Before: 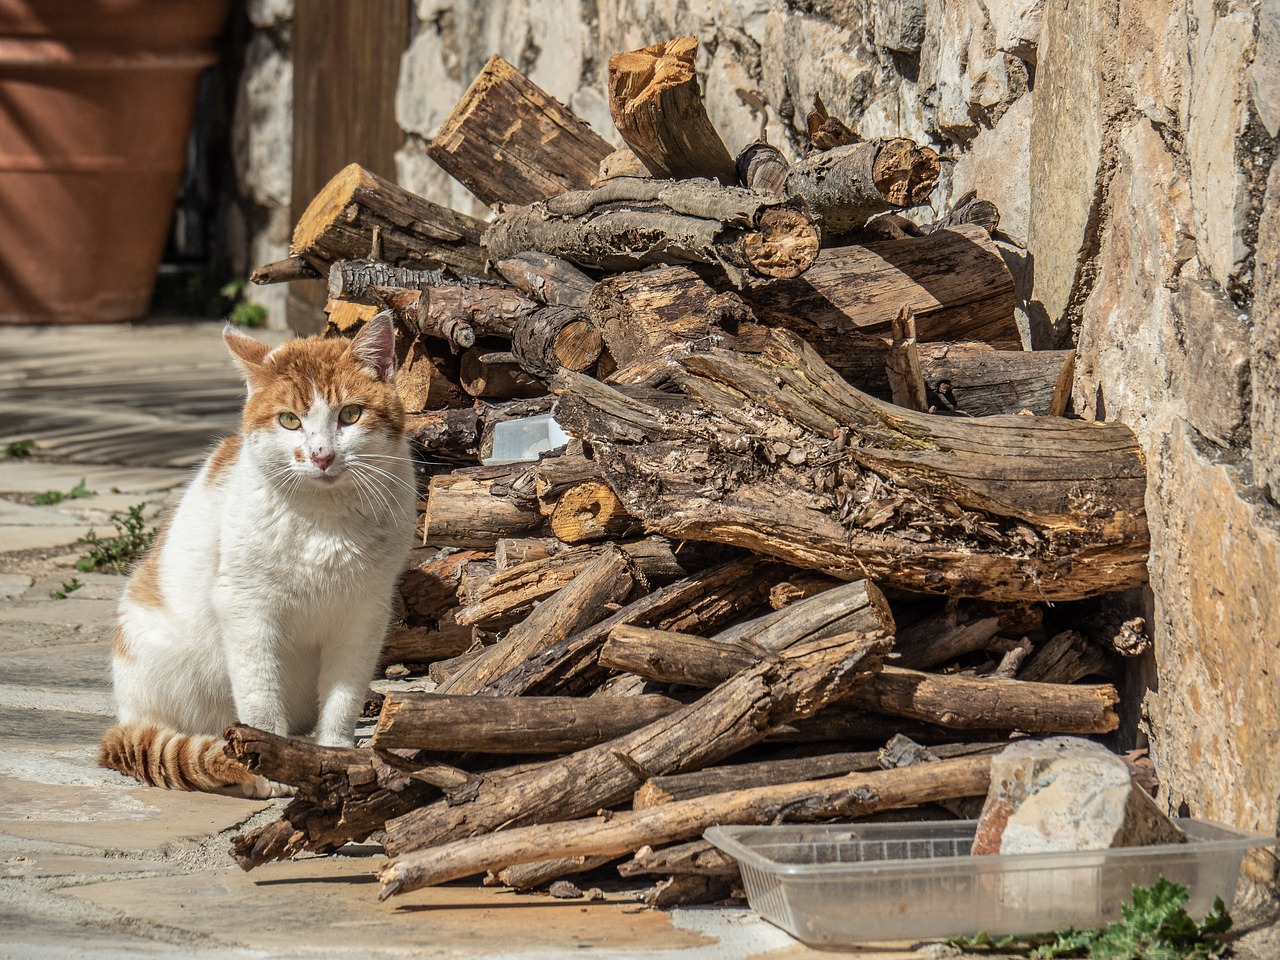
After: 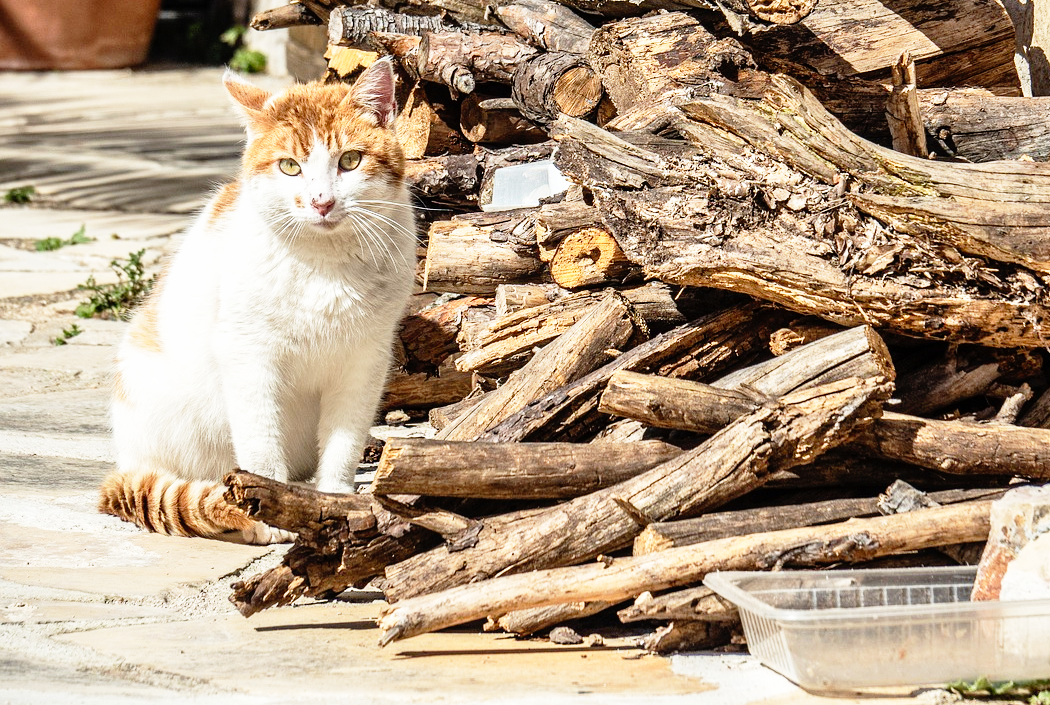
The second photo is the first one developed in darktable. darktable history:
crop: top 26.531%, right 17.959%
base curve: curves: ch0 [(0, 0) (0.012, 0.01) (0.073, 0.168) (0.31, 0.711) (0.645, 0.957) (1, 1)], preserve colors none
